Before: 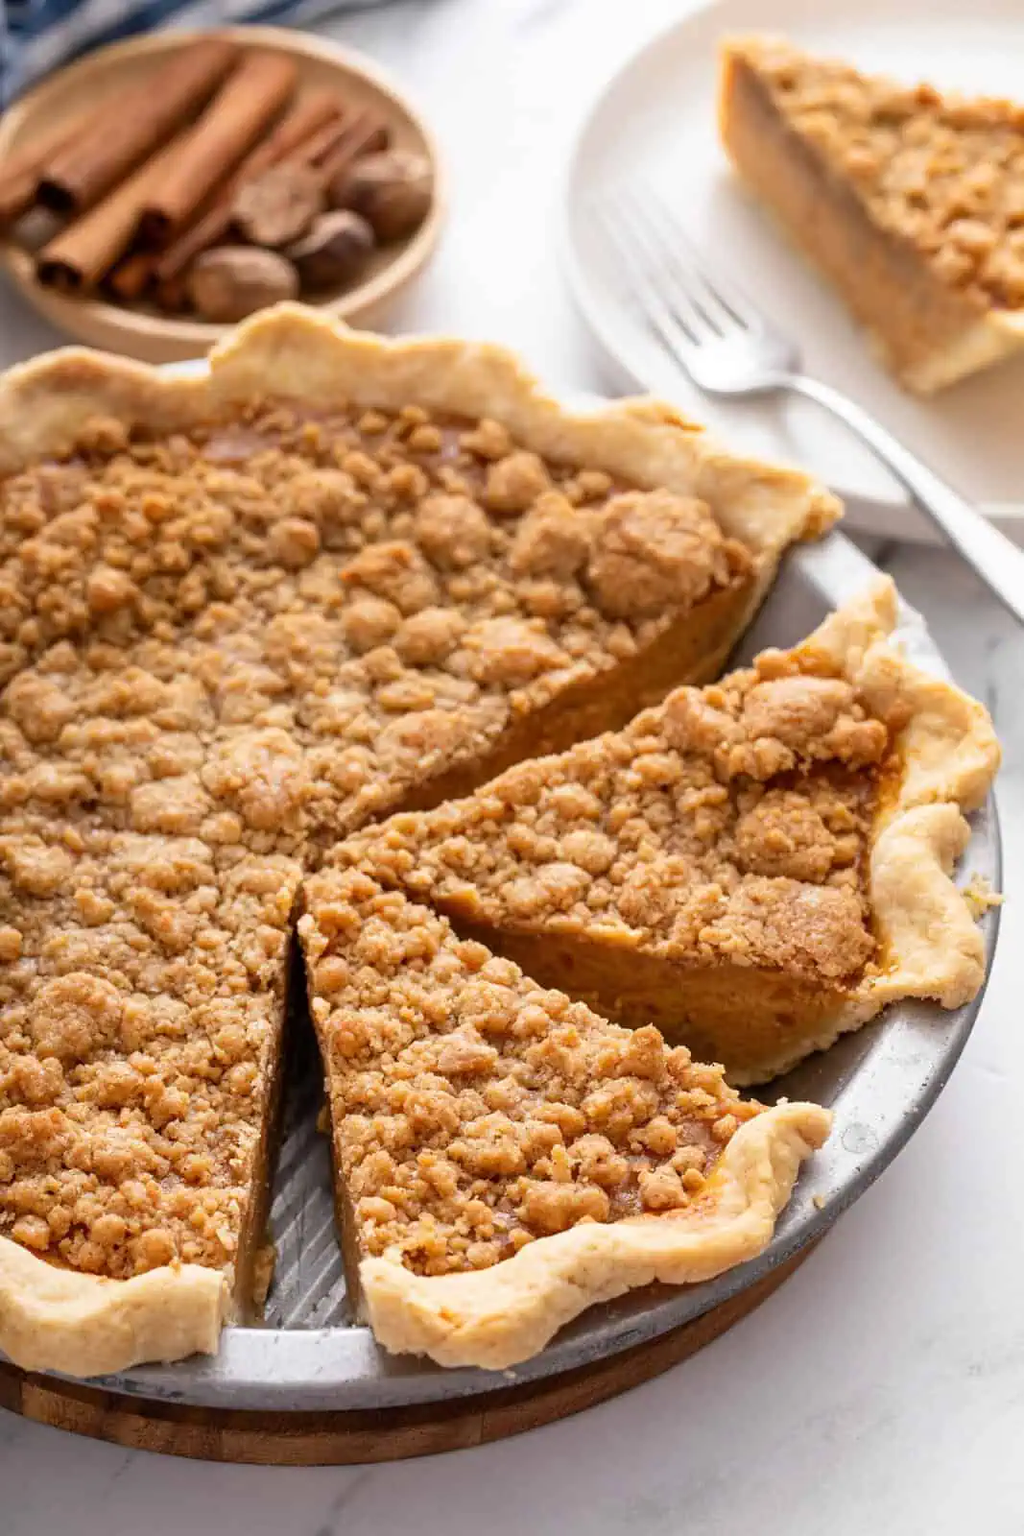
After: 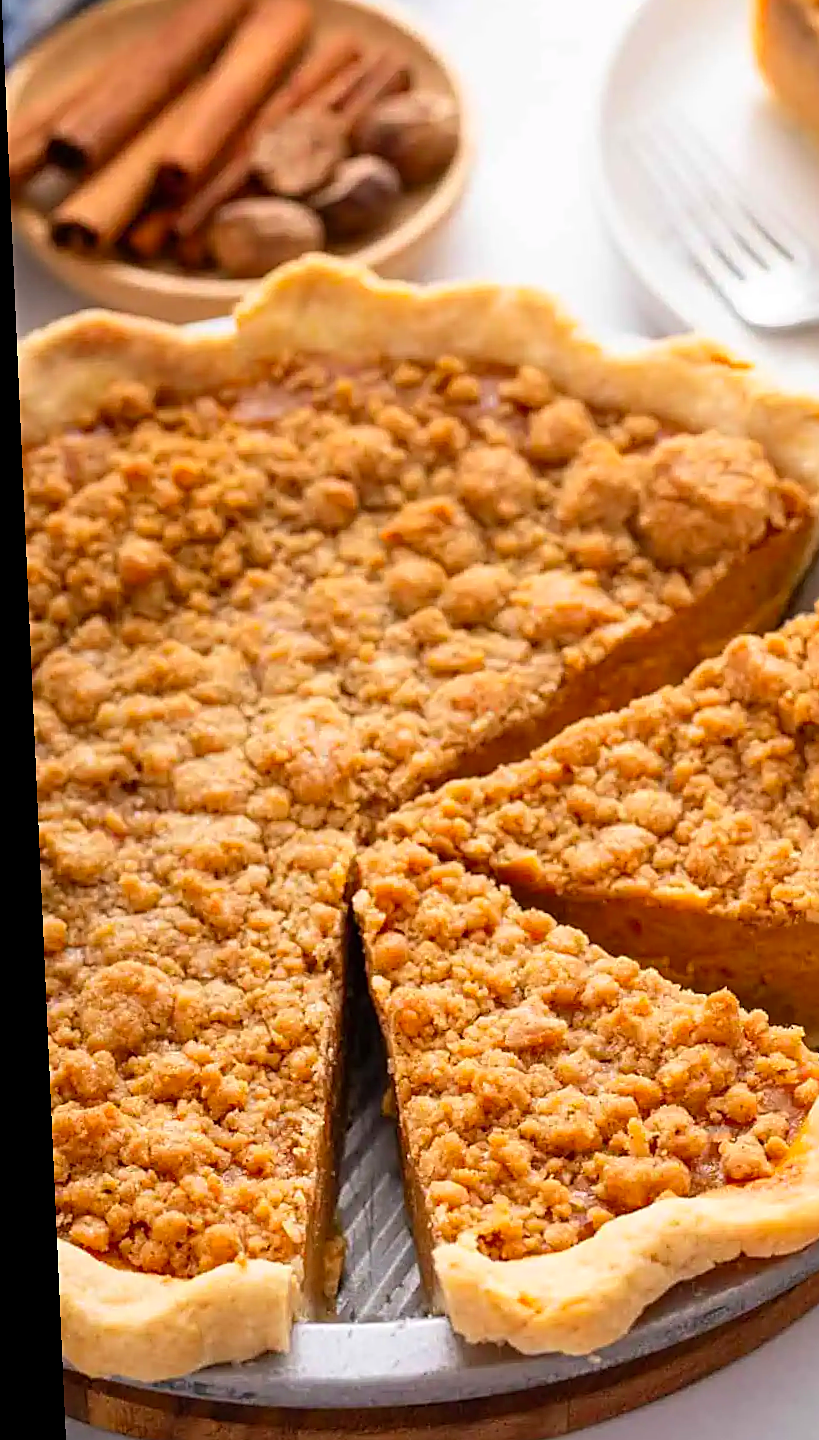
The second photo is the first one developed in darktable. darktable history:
contrast brightness saturation: contrast 0.05, brightness 0.06, saturation 0.01
sharpen: on, module defaults
crop: top 5.803%, right 27.864%, bottom 5.804%
rotate and perspective: rotation -2.56°, automatic cropping off
color correction: saturation 1.34
